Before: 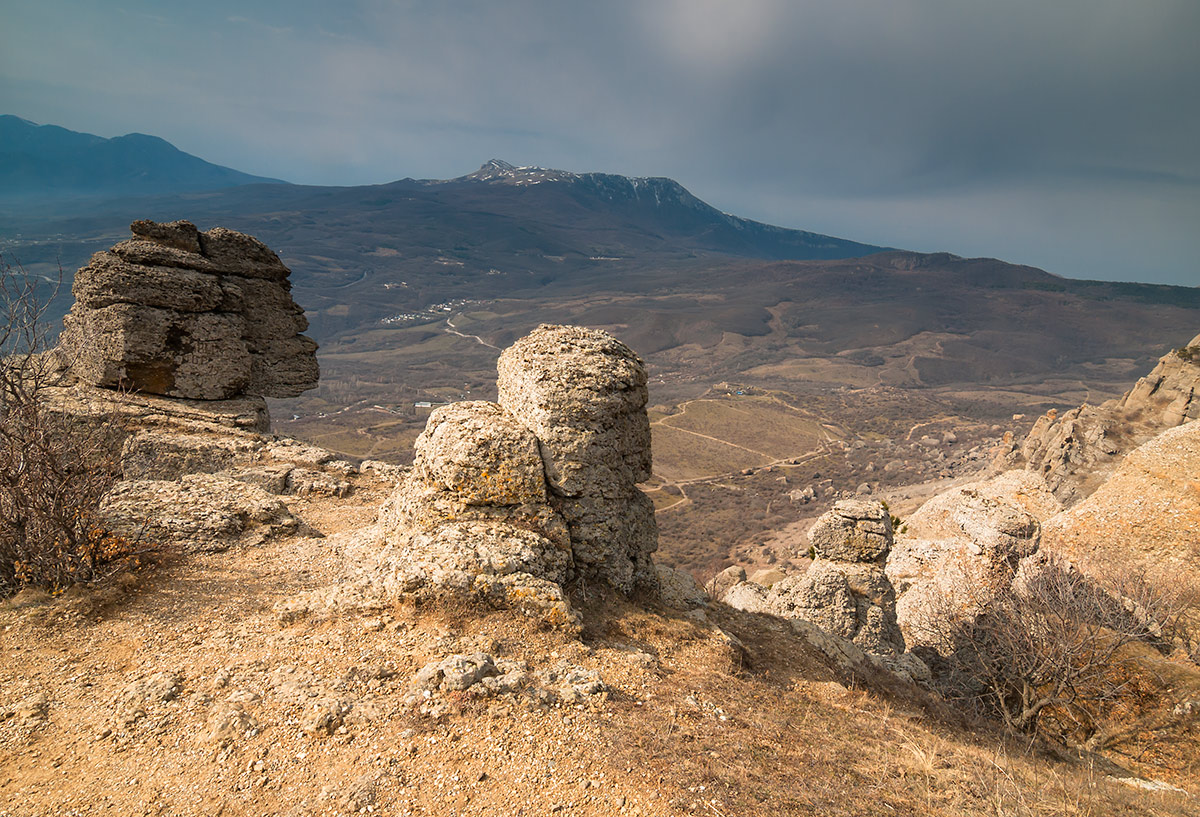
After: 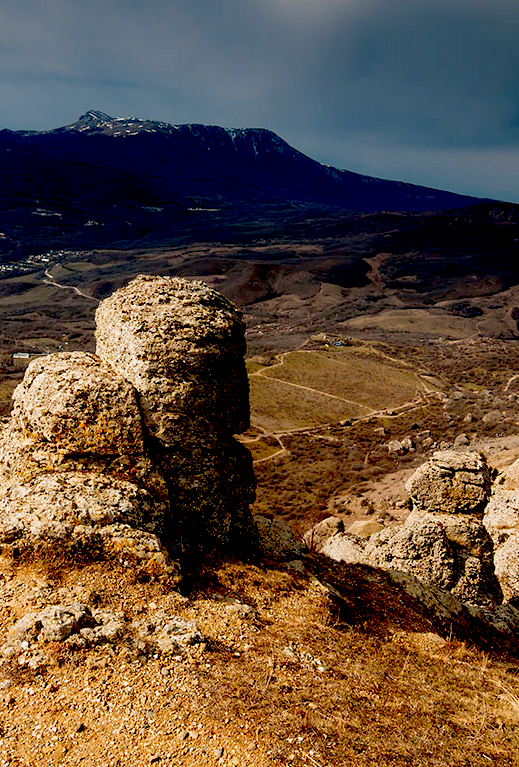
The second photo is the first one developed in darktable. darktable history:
crop: left 33.554%, top 6.03%, right 23.158%
exposure: black level correction 0.099, exposure -0.095 EV, compensate exposure bias true, compensate highlight preservation false
